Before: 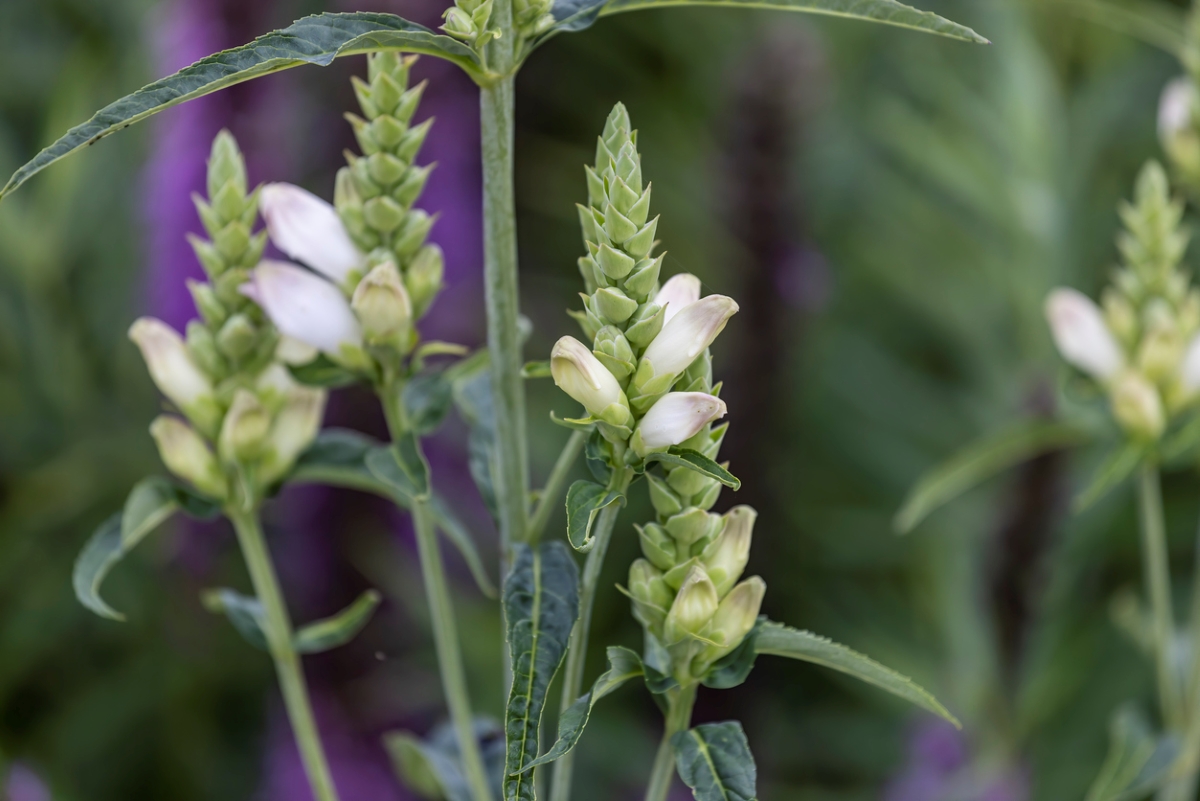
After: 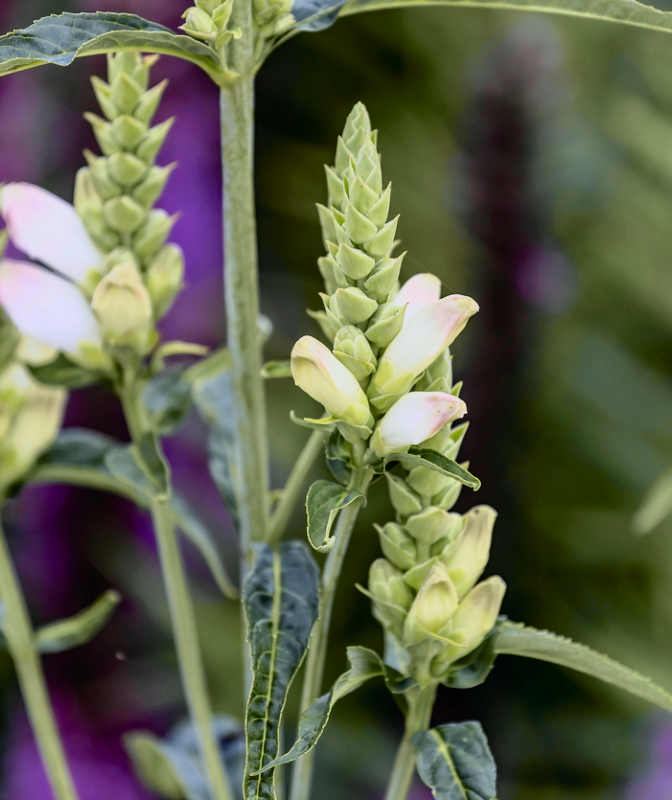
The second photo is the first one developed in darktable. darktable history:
filmic rgb: black relative exposure -7.82 EV, white relative exposure 4.29 EV, hardness 3.86, color science v6 (2022)
tone curve: curves: ch0 [(0, 0) (0.105, 0.068) (0.195, 0.162) (0.283, 0.283) (0.384, 0.404) (0.485, 0.531) (0.638, 0.681) (0.795, 0.879) (1, 0.977)]; ch1 [(0, 0) (0.161, 0.092) (0.35, 0.33) (0.379, 0.401) (0.456, 0.469) (0.504, 0.5) (0.512, 0.514) (0.58, 0.597) (0.635, 0.646) (1, 1)]; ch2 [(0, 0) (0.371, 0.362) (0.437, 0.437) (0.5, 0.5) (0.53, 0.523) (0.56, 0.58) (0.622, 0.606) (1, 1)], color space Lab, independent channels, preserve colors none
crop: left 21.674%, right 22.086%
contrast brightness saturation: contrast 0.23, brightness 0.1, saturation 0.29
shadows and highlights: on, module defaults
